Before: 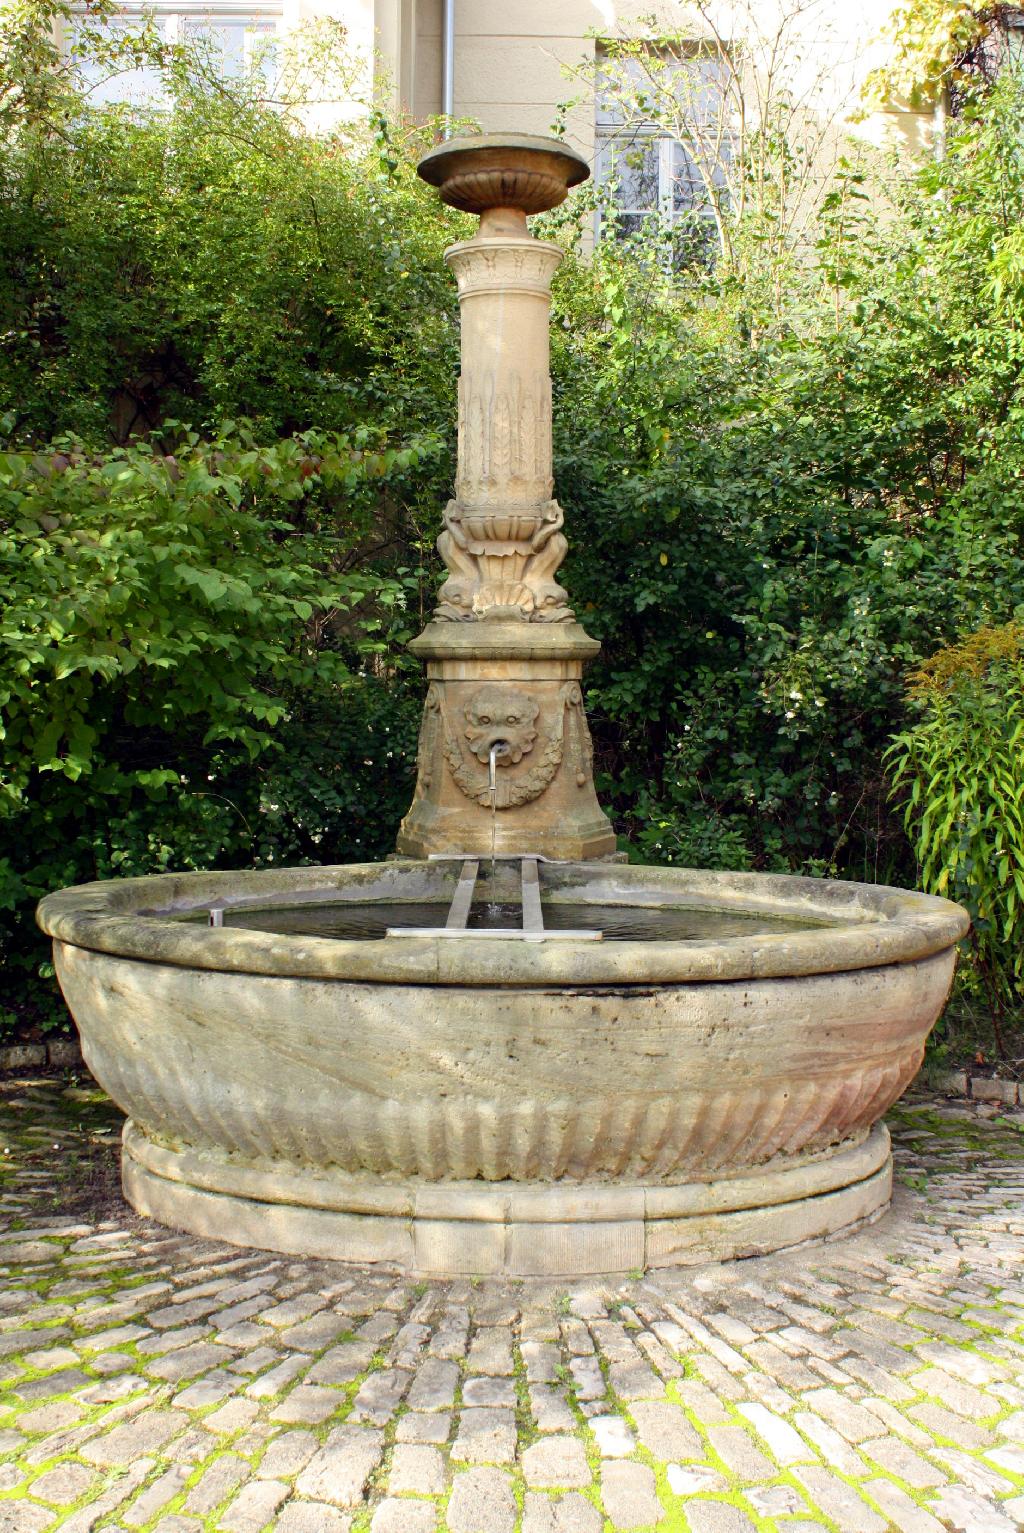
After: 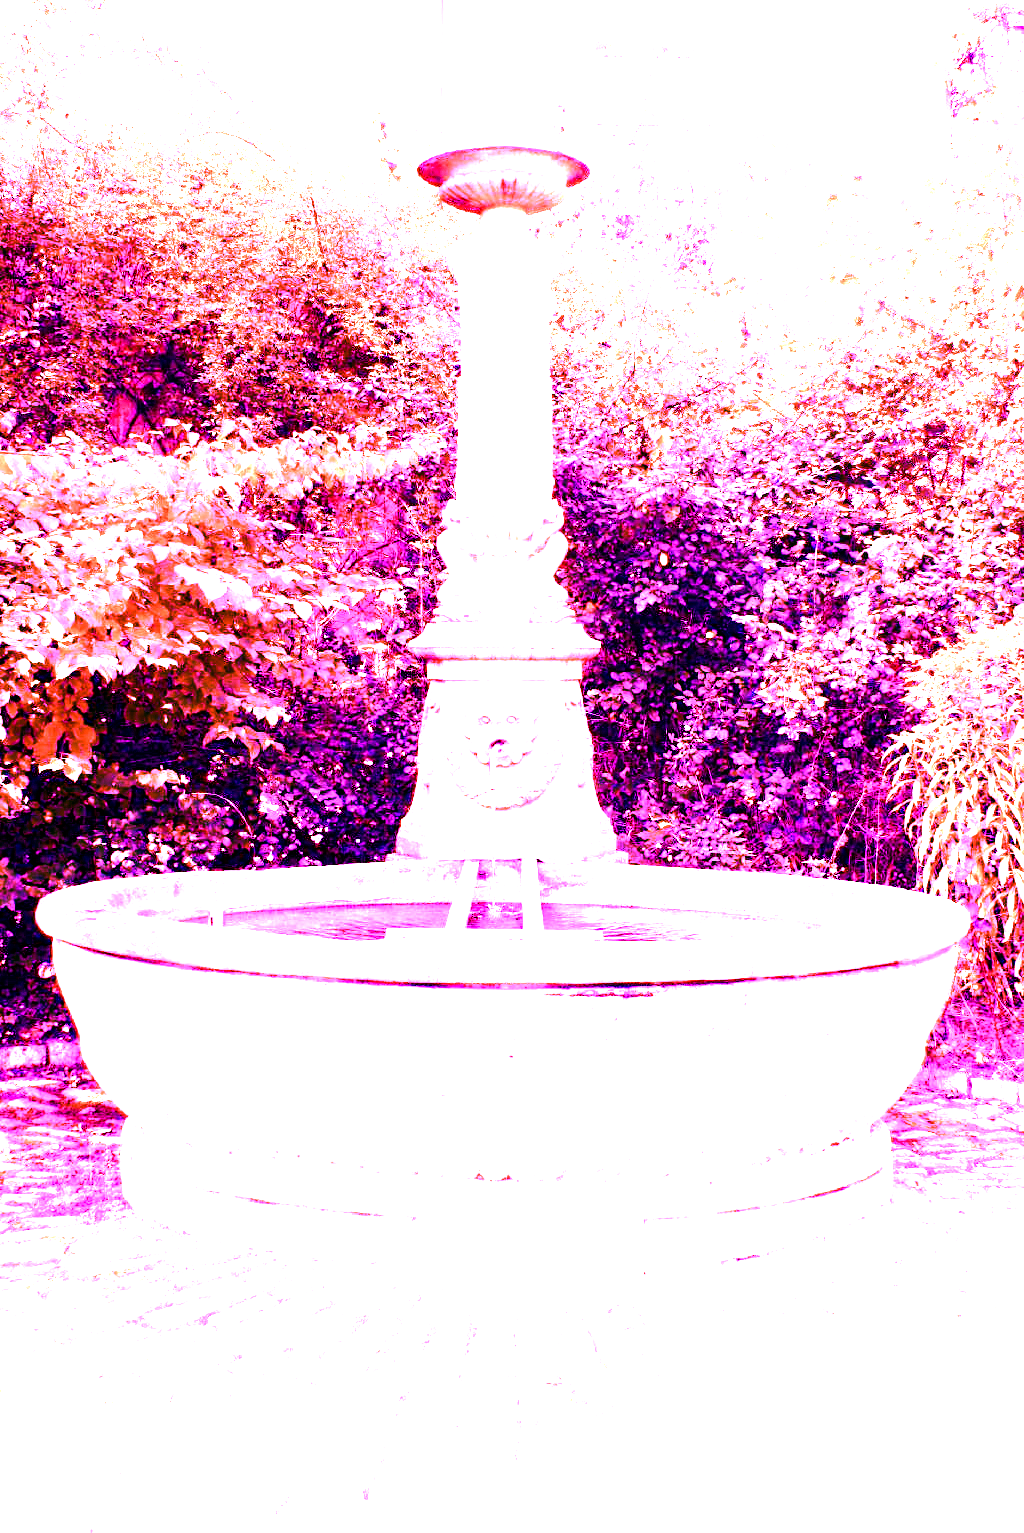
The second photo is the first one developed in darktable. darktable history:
white balance: red 8, blue 8
local contrast: mode bilateral grid, contrast 20, coarseness 50, detail 120%, midtone range 0.2
color balance rgb: shadows lift › luminance -20%, power › hue 72.24°, highlights gain › luminance 15%, global offset › hue 171.6°, perceptual saturation grading › highlights -15%, perceptual saturation grading › shadows 25%, global vibrance 30%, contrast 10%
